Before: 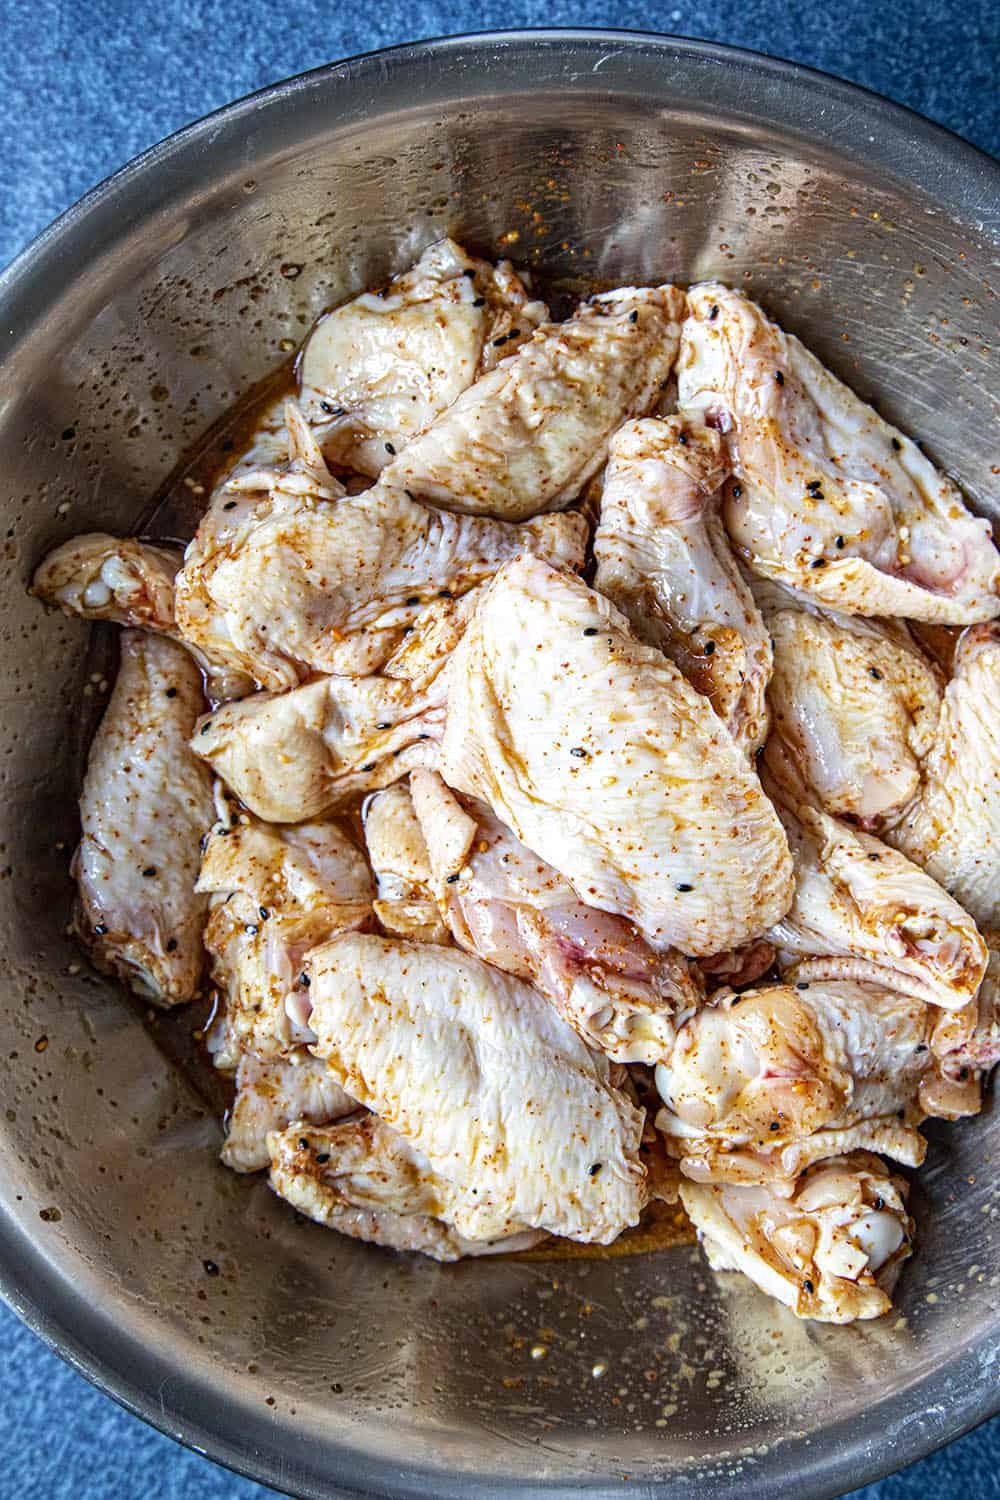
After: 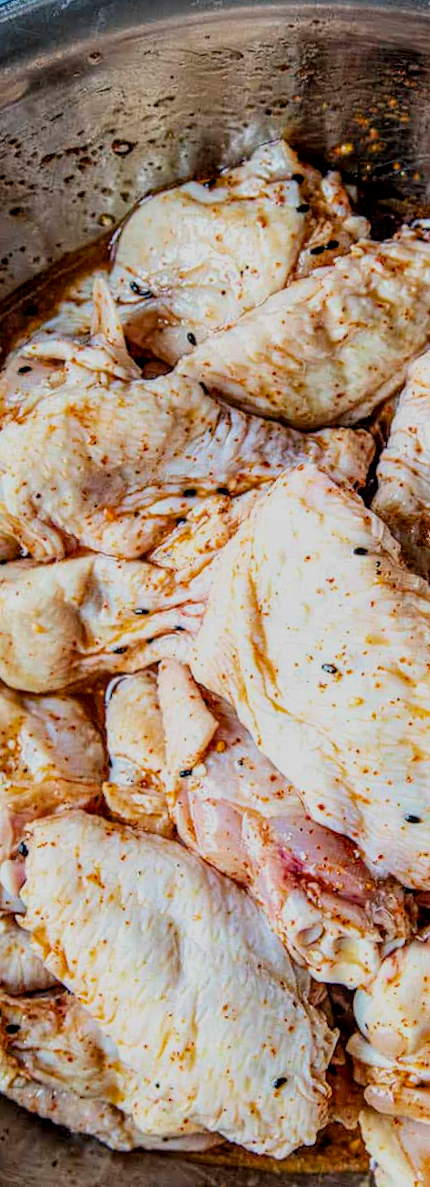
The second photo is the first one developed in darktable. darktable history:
filmic rgb: black relative exposure -8.42 EV, white relative exposure 4.68 EV, hardness 3.82, color science v6 (2022)
rotate and perspective: rotation 9.12°, automatic cropping off
crop and rotate: left 29.476%, top 10.214%, right 35.32%, bottom 17.333%
local contrast: on, module defaults
